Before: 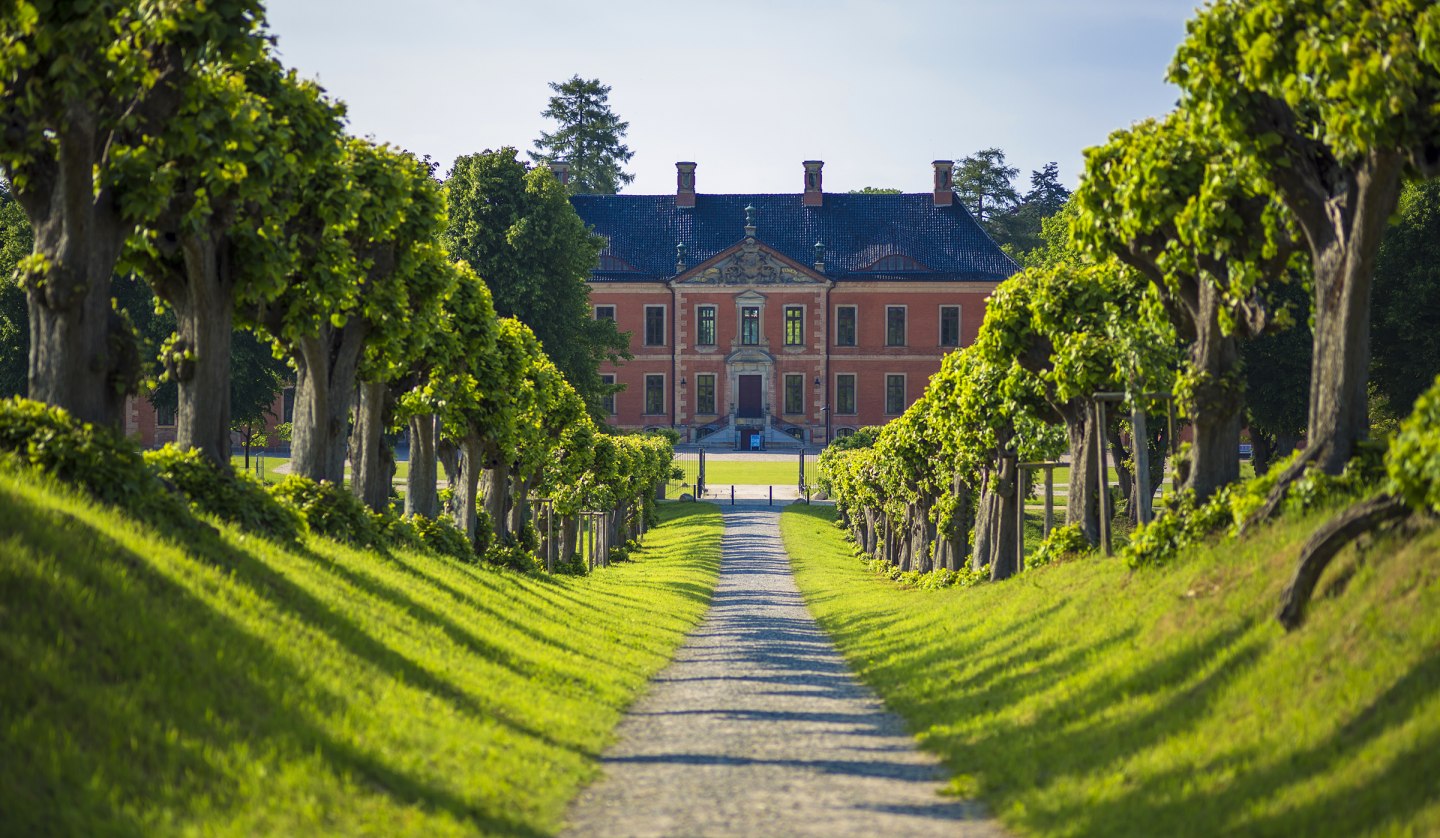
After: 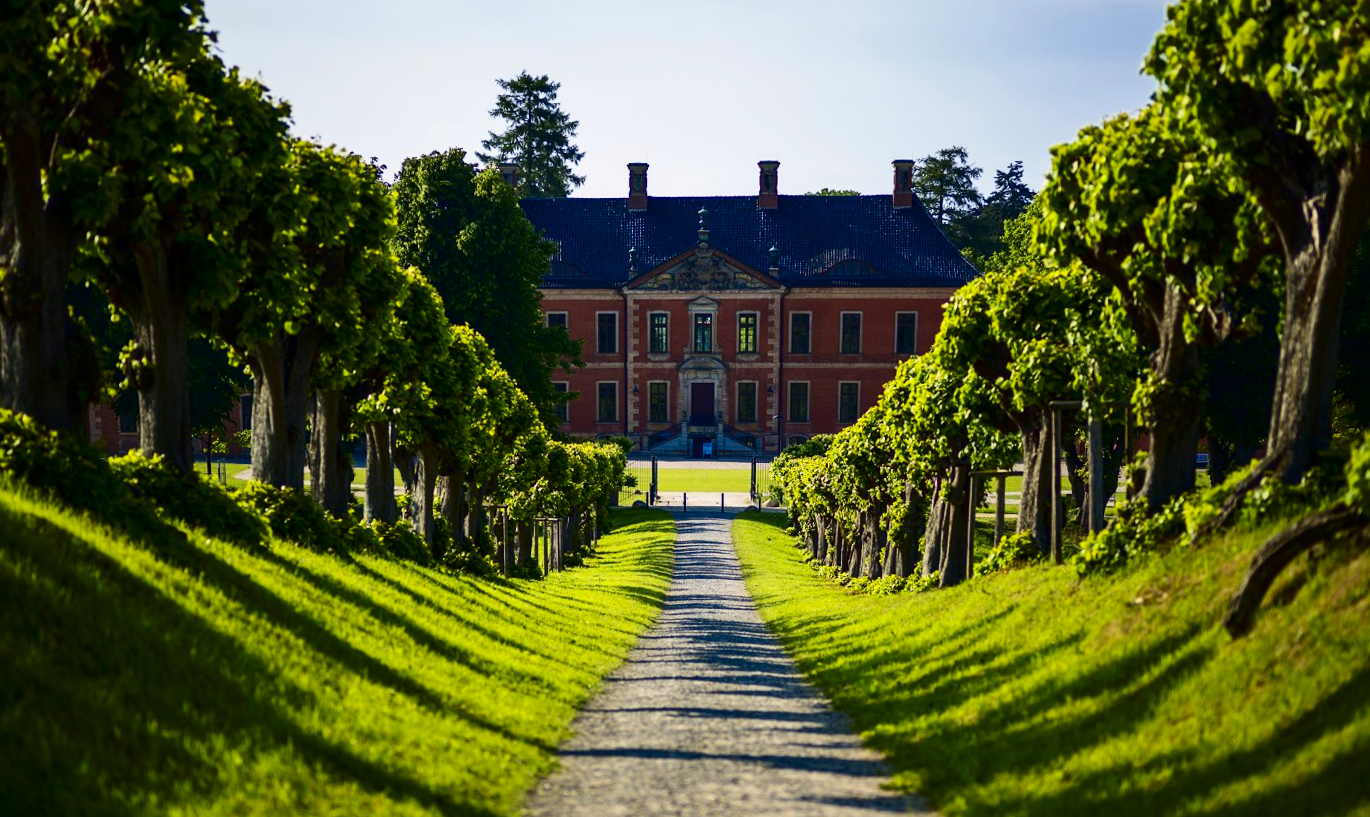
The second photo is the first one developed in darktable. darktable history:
rotate and perspective: rotation 0.074°, lens shift (vertical) 0.096, lens shift (horizontal) -0.041, crop left 0.043, crop right 0.952, crop top 0.024, crop bottom 0.979
contrast brightness saturation: contrast 0.24, brightness -0.24, saturation 0.14
